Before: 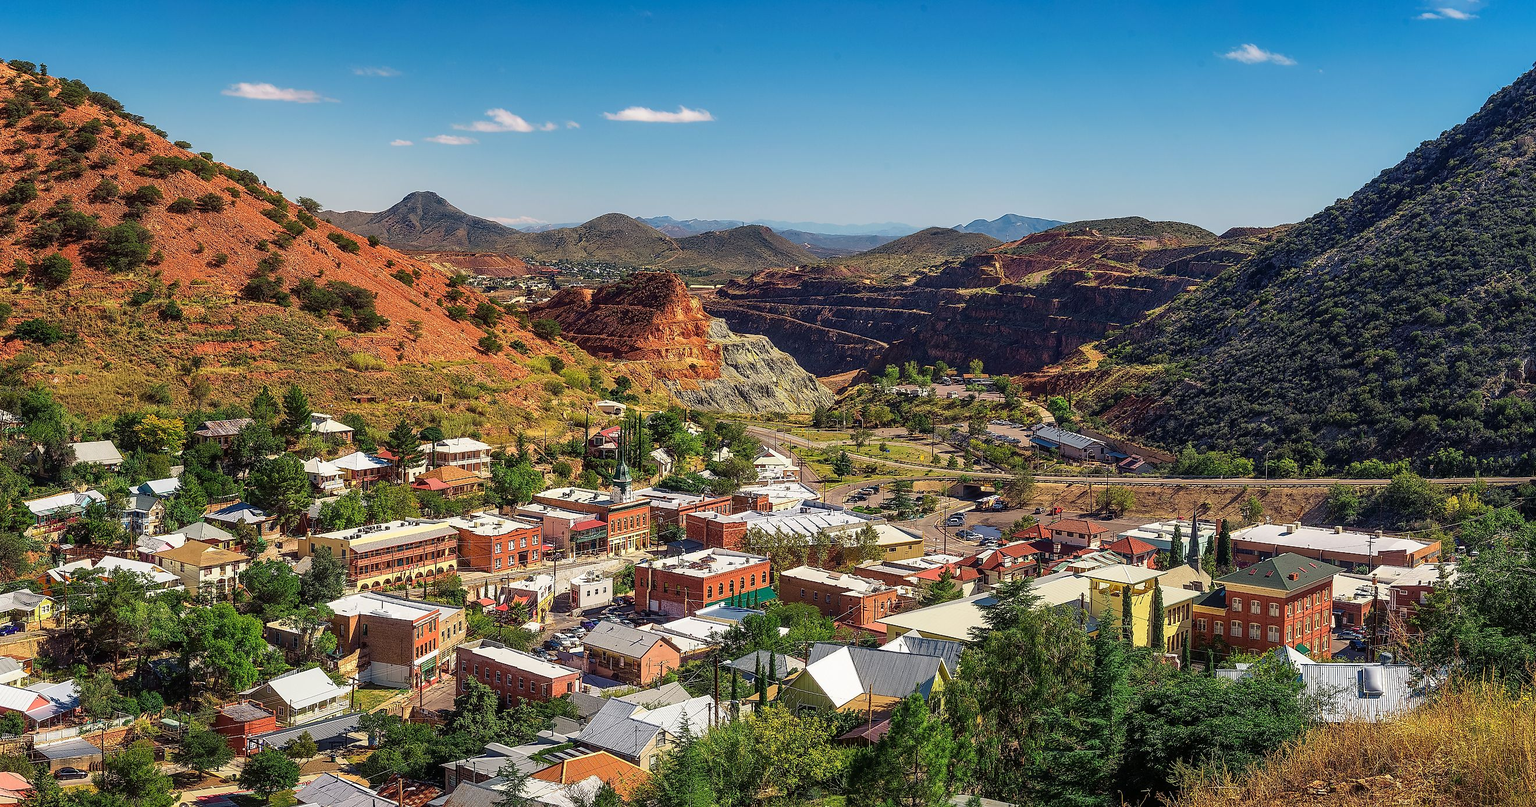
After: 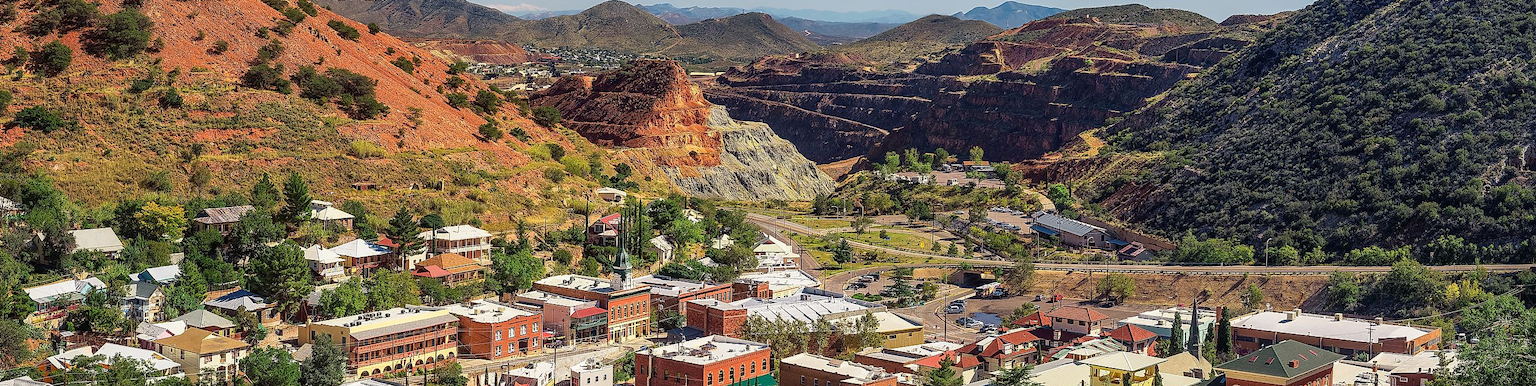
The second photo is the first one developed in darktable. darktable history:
crop and rotate: top 26.41%, bottom 25.666%
